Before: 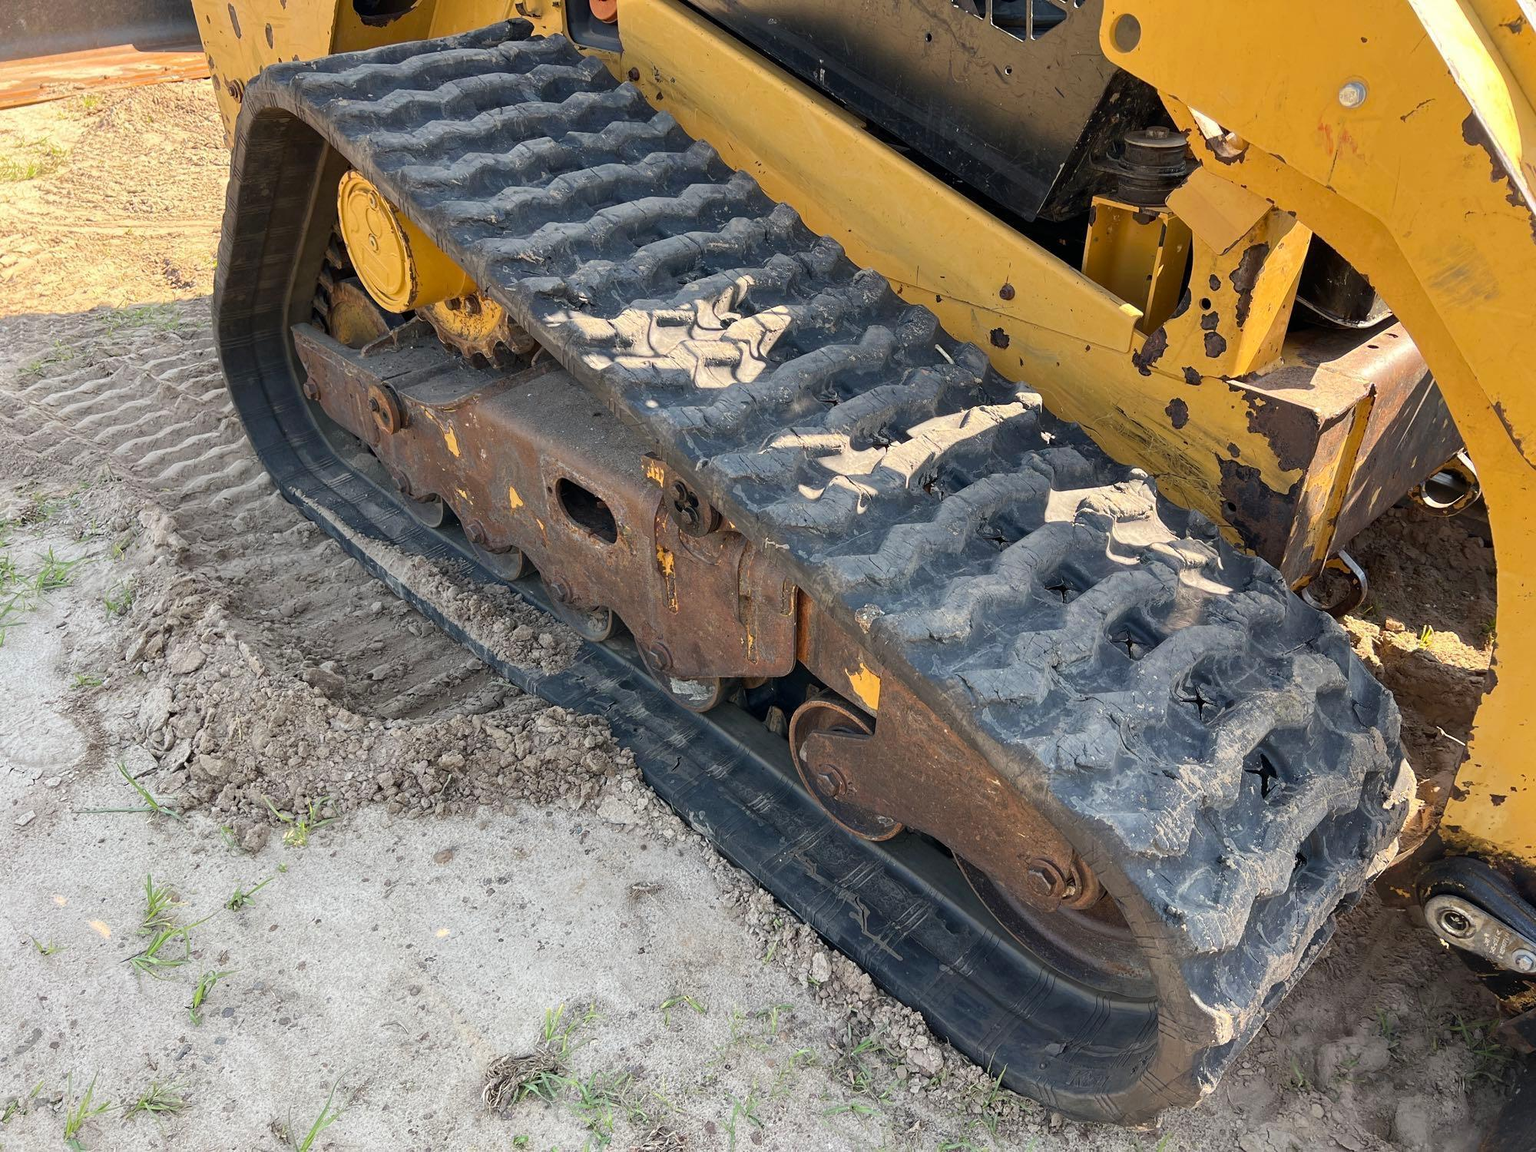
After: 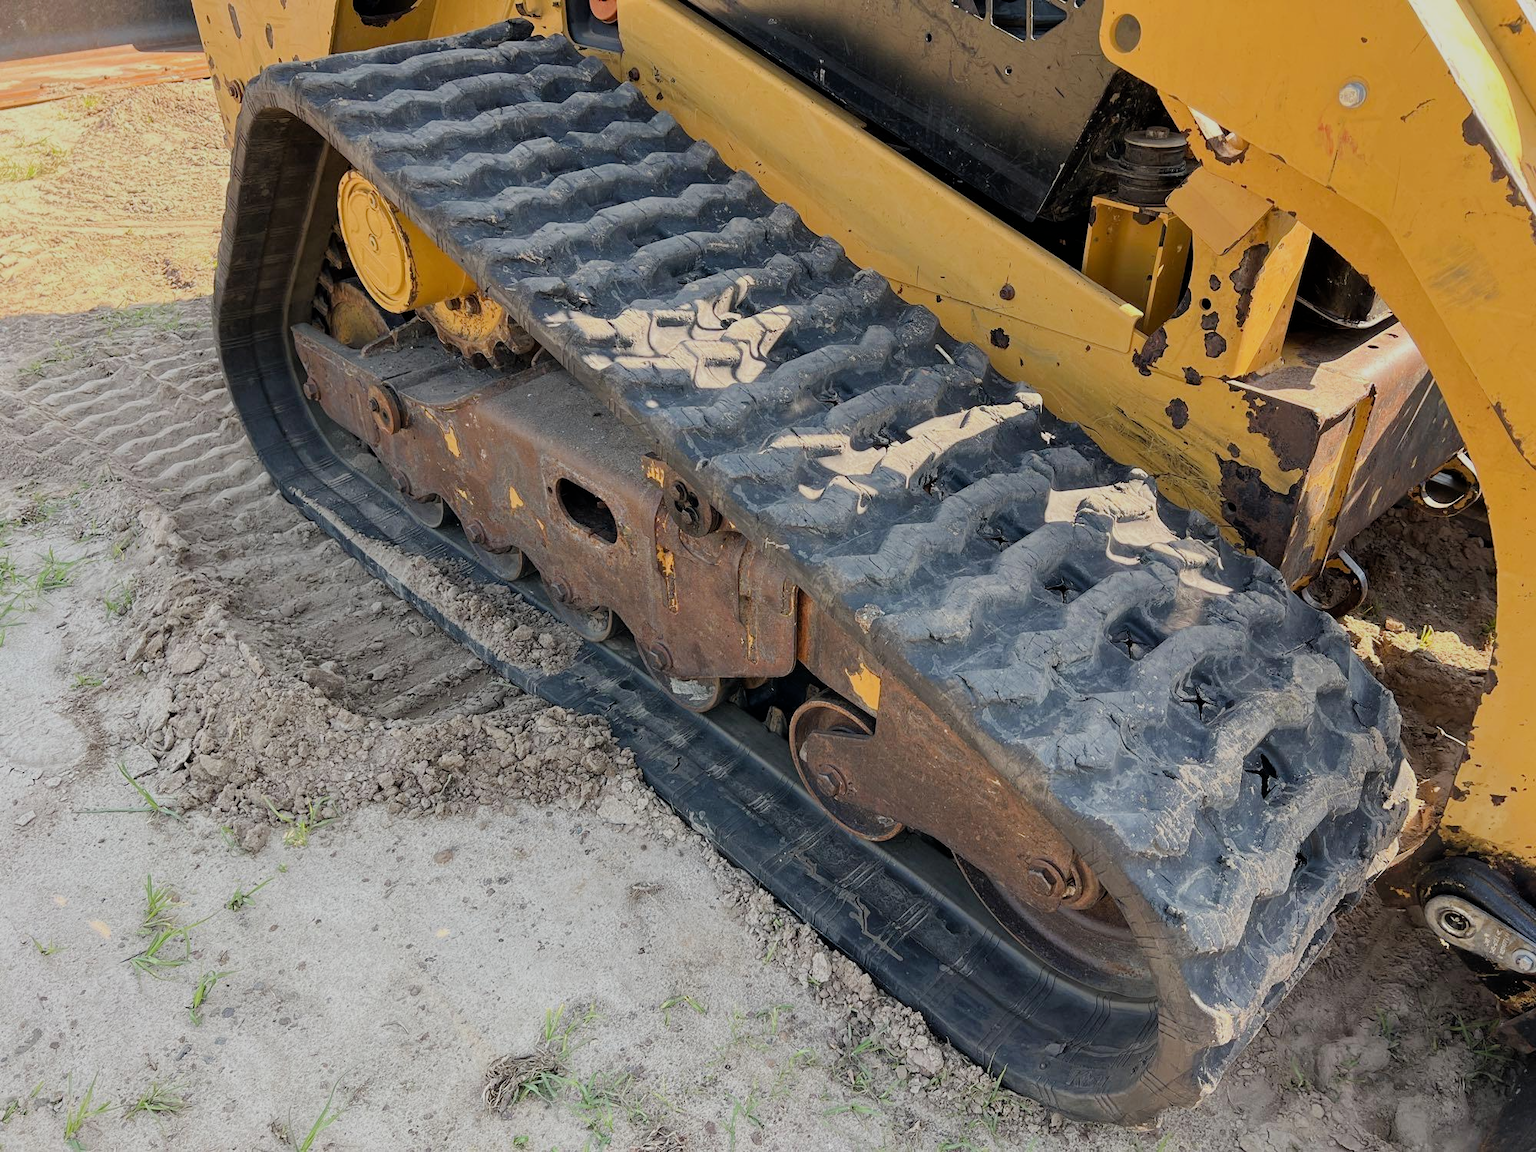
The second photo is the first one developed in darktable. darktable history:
filmic rgb: black relative exposure -8.03 EV, white relative exposure 4.04 EV, hardness 4.15, contrast 0.922
